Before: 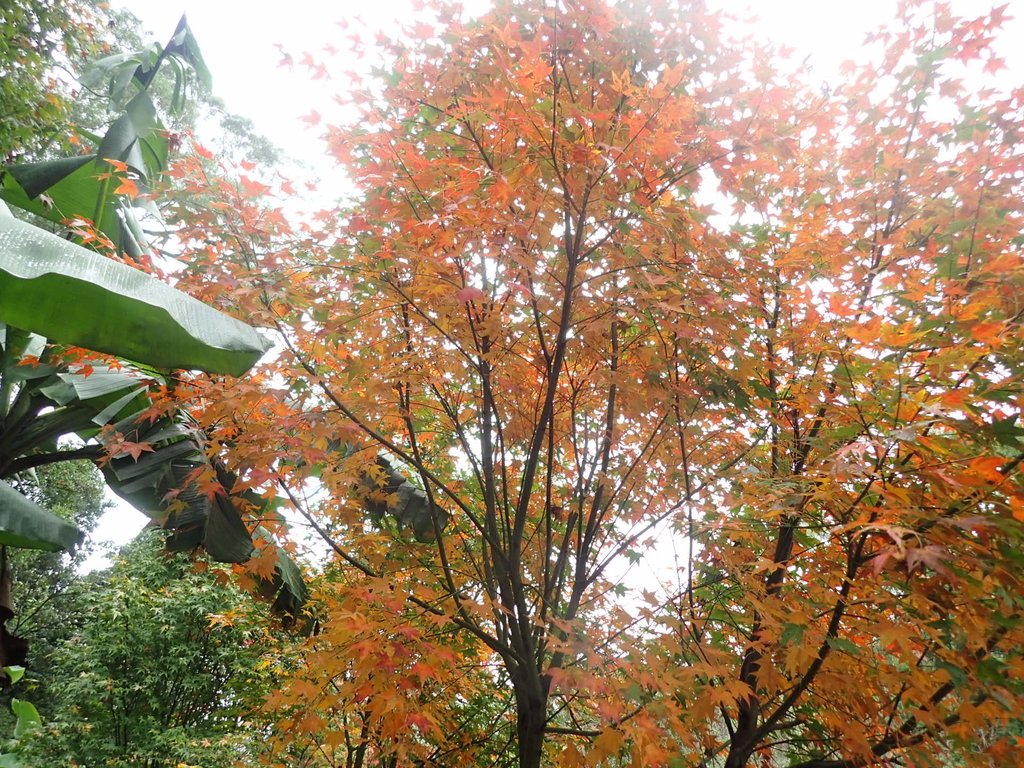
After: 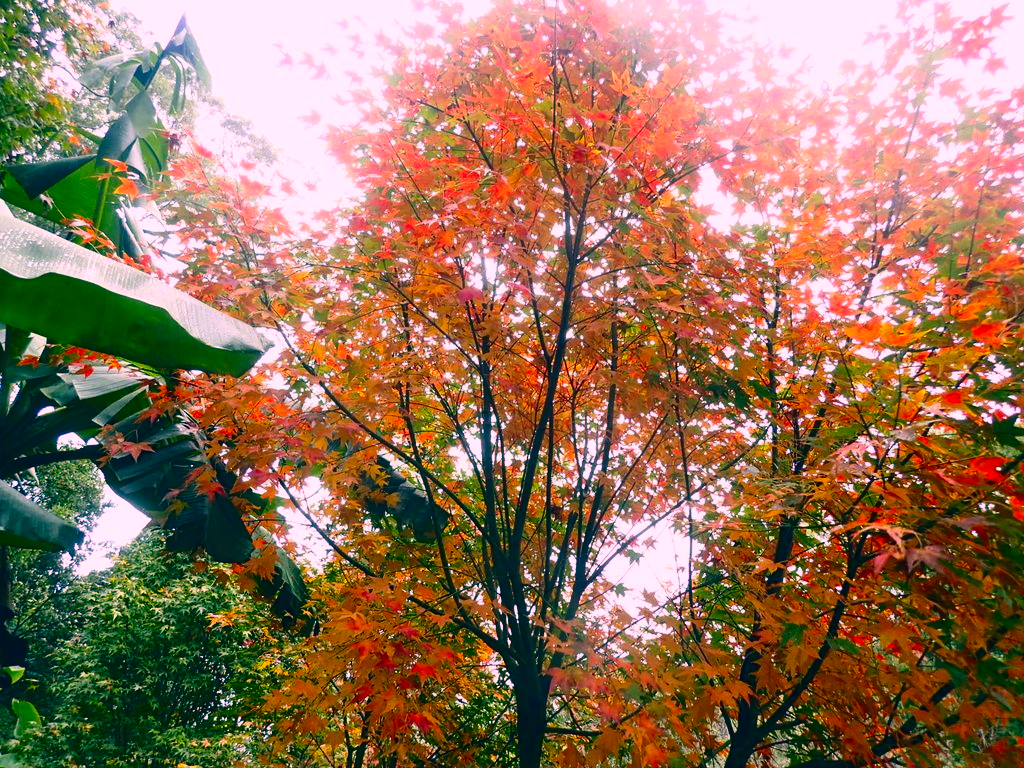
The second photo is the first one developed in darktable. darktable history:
contrast brightness saturation: contrast 0.197, brightness -0.114, saturation 0.099
color correction: highlights a* 17.37, highlights b* 0.234, shadows a* -15.21, shadows b* -14.07, saturation 1.49
